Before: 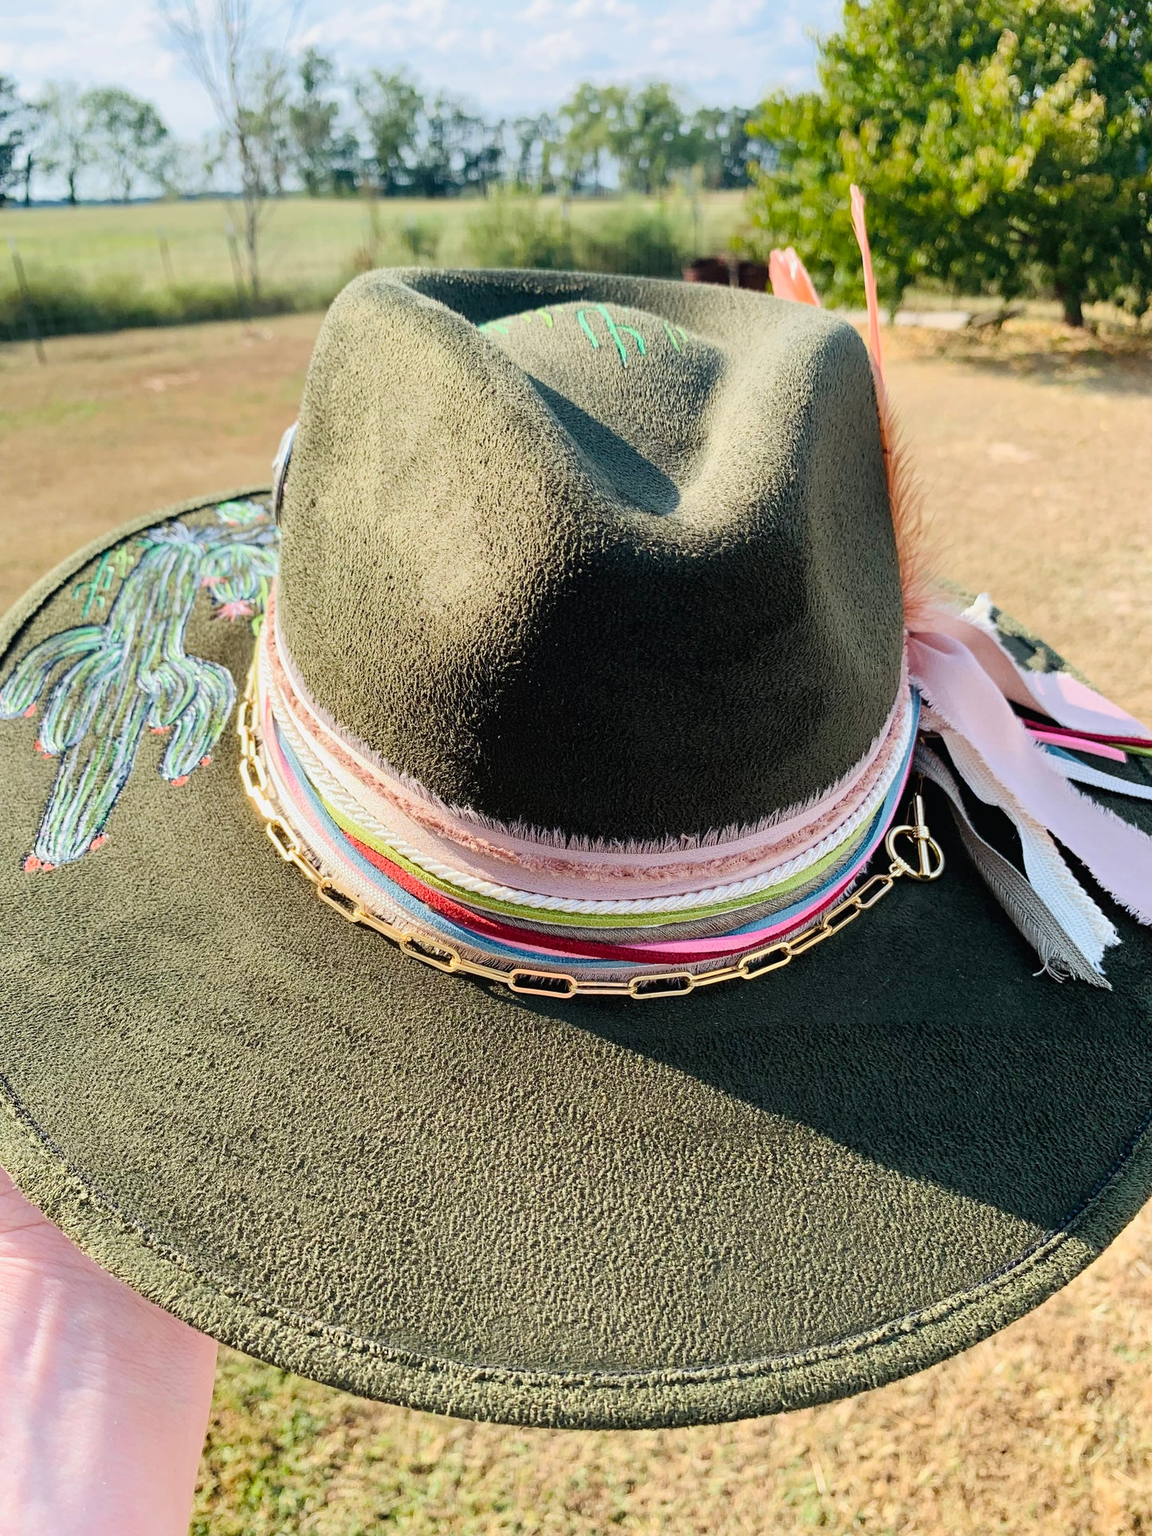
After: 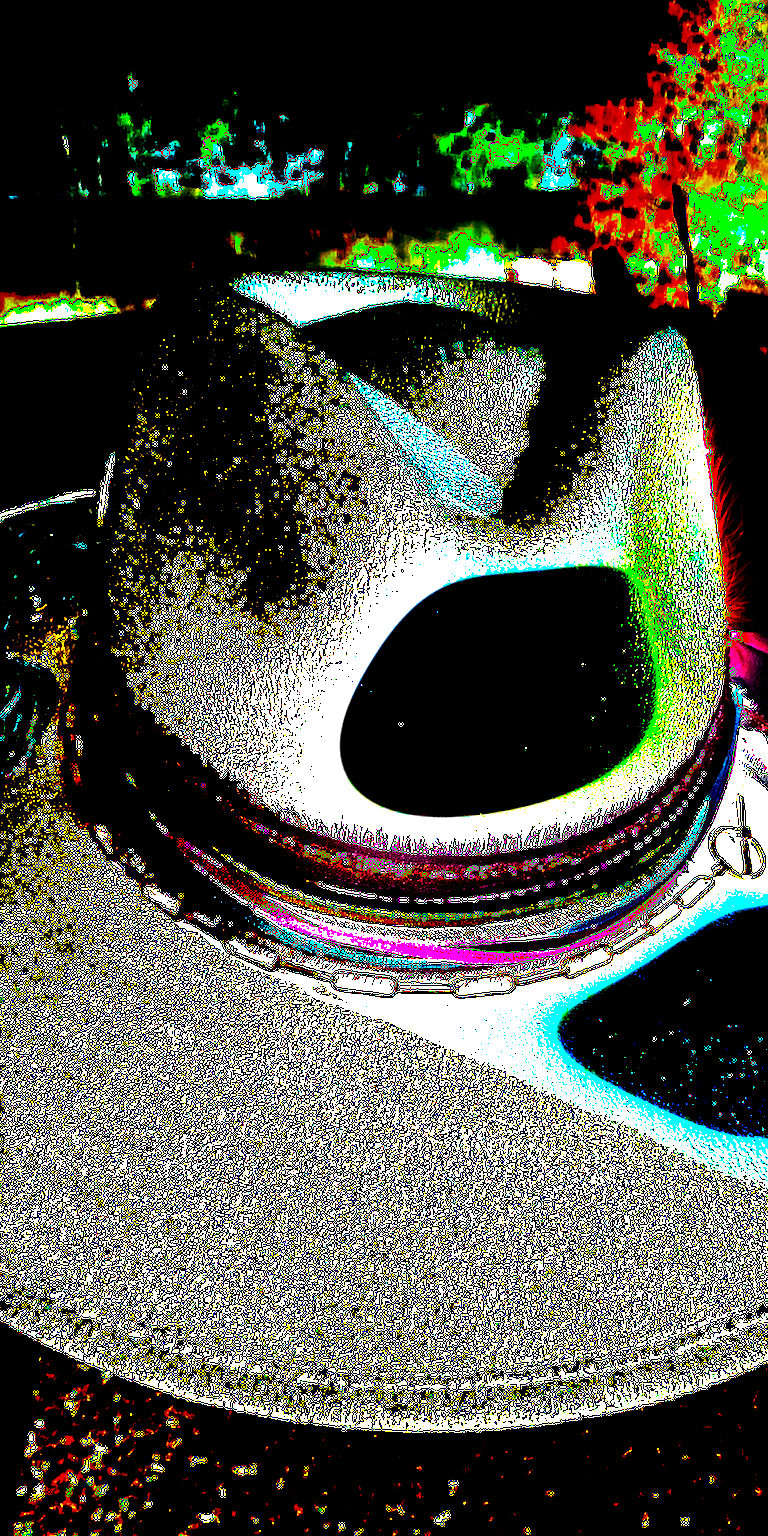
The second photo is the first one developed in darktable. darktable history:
sharpen: on, module defaults
bloom: size 15%, threshold 97%, strength 7%
exposure: black level correction 0.1, exposure 3 EV, compensate highlight preservation false
crop and rotate: left 15.446%, right 17.836%
